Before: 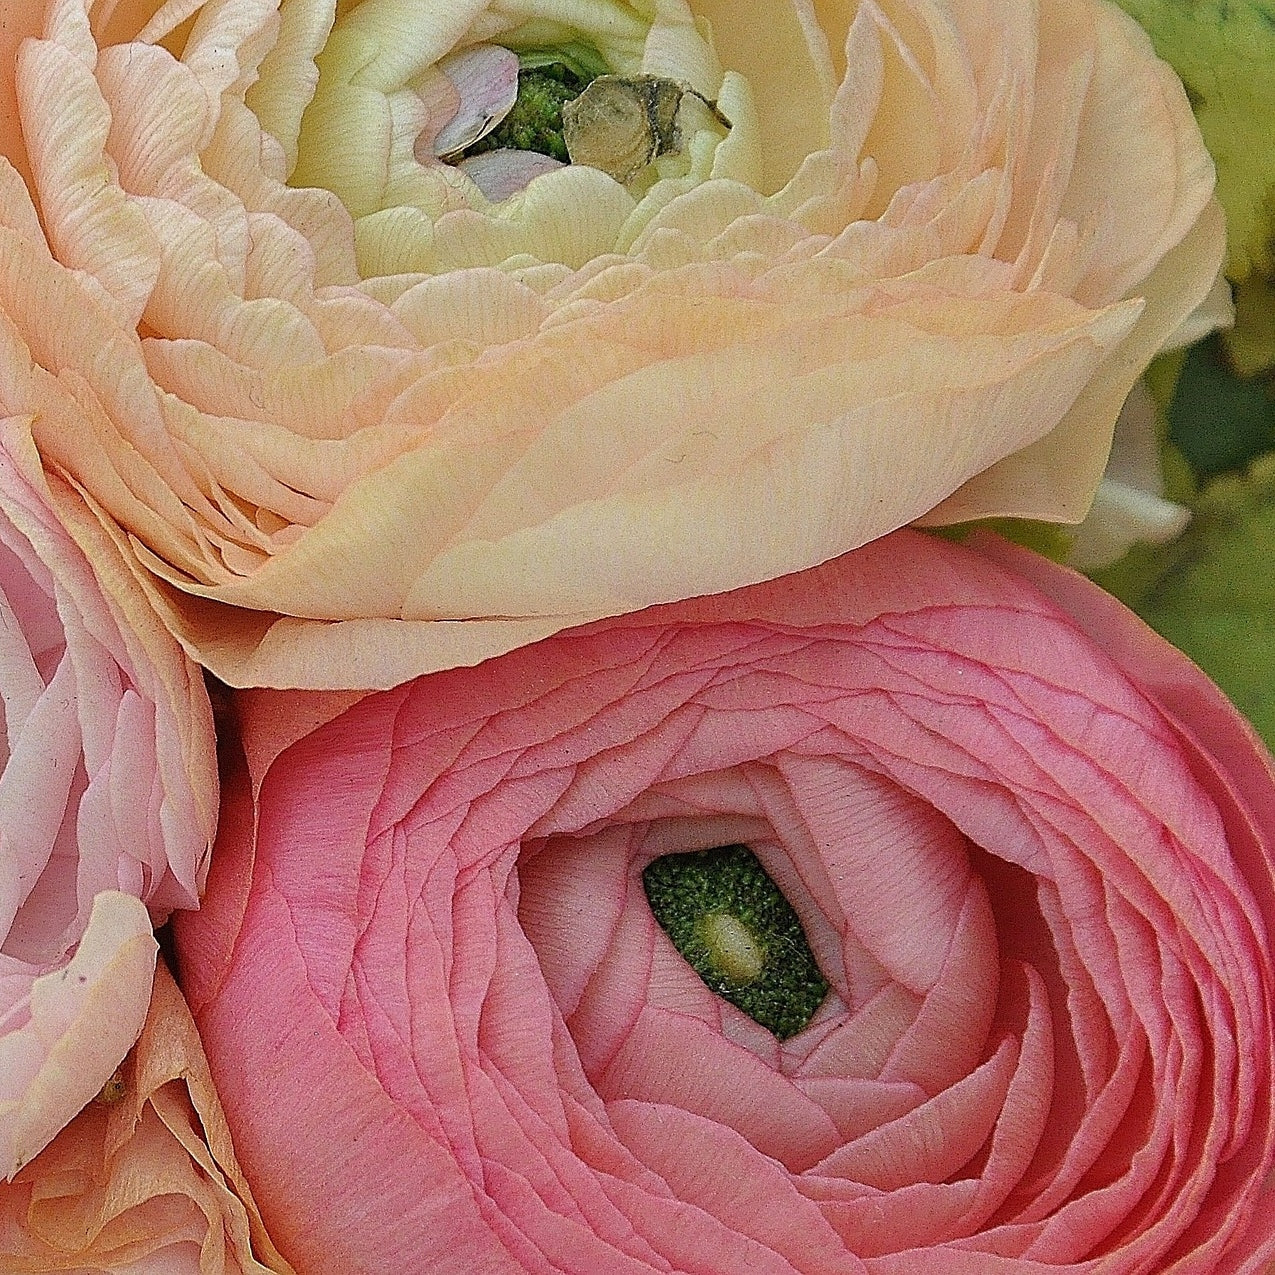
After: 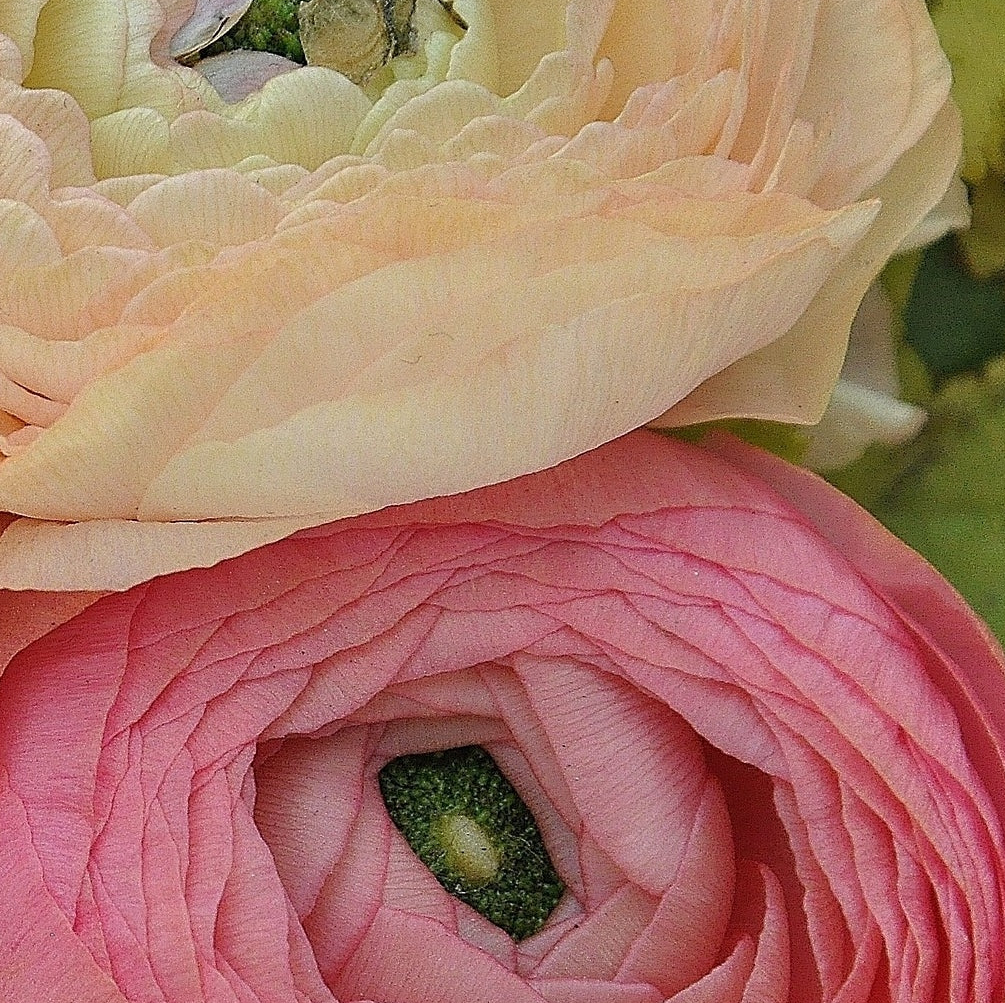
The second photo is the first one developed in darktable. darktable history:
rotate and perspective: automatic cropping original format, crop left 0, crop top 0
crop and rotate: left 20.74%, top 7.912%, right 0.375%, bottom 13.378%
